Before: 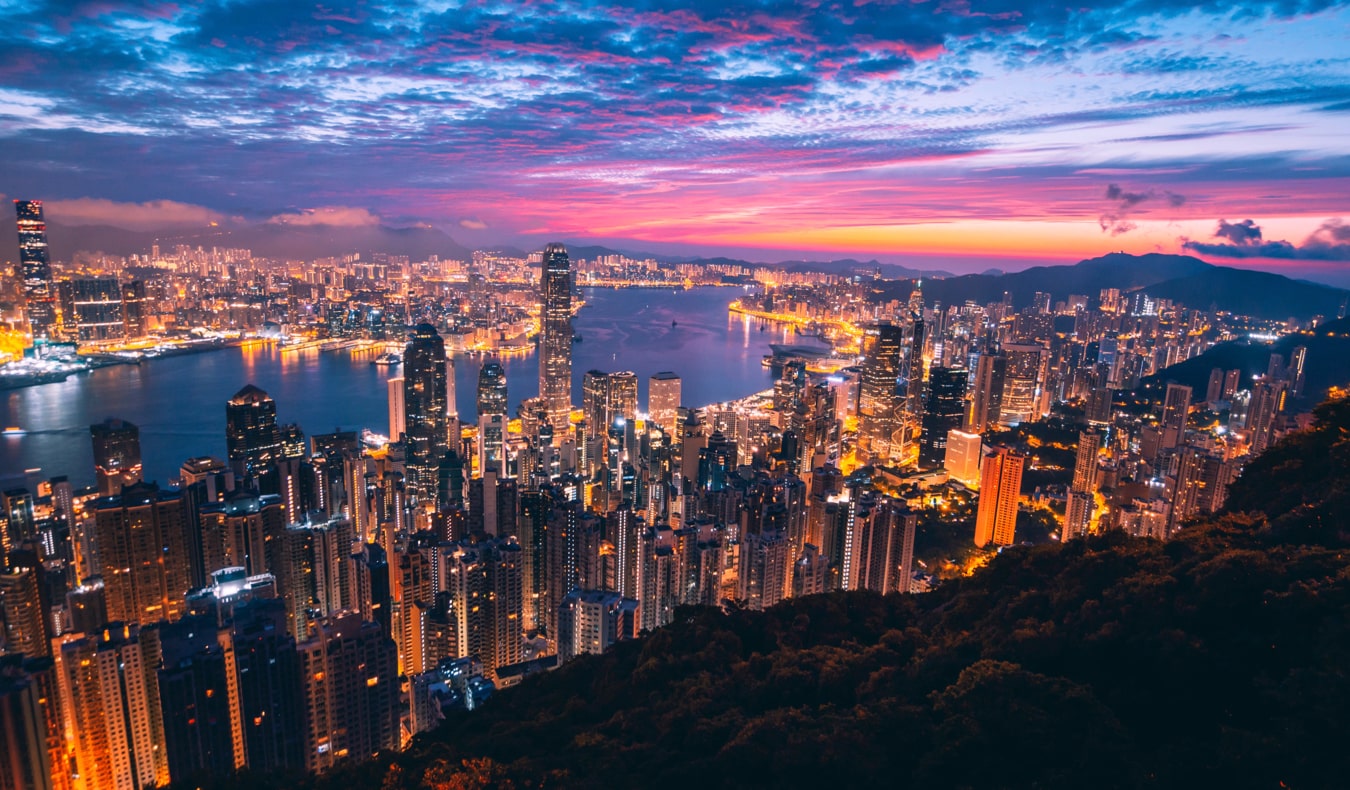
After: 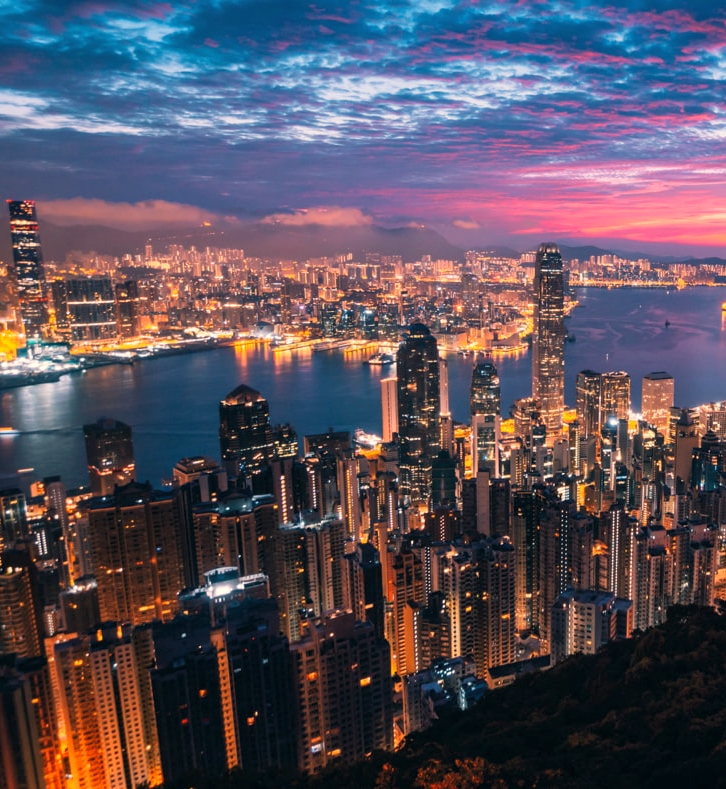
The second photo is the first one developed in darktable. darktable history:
crop: left 0.587%, right 45.588%, bottom 0.086%
levels: levels [0.026, 0.507, 0.987]
white balance: red 1.029, blue 0.92
